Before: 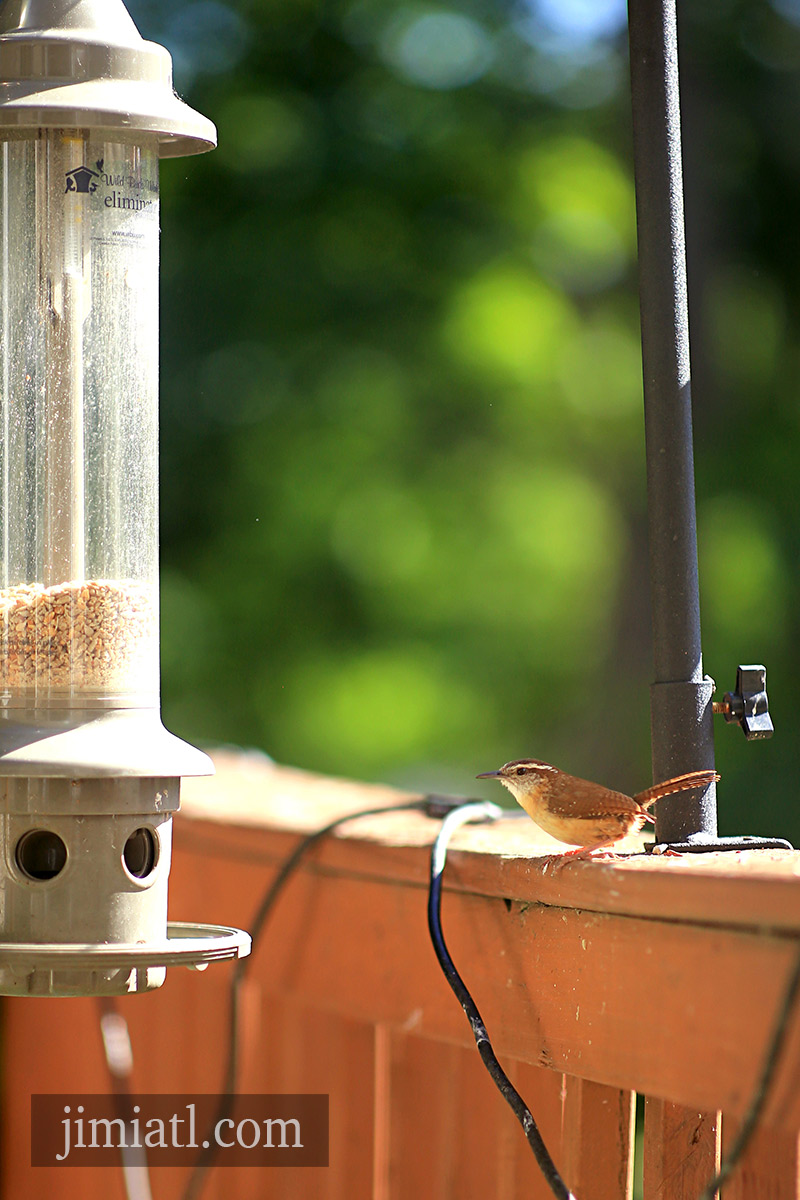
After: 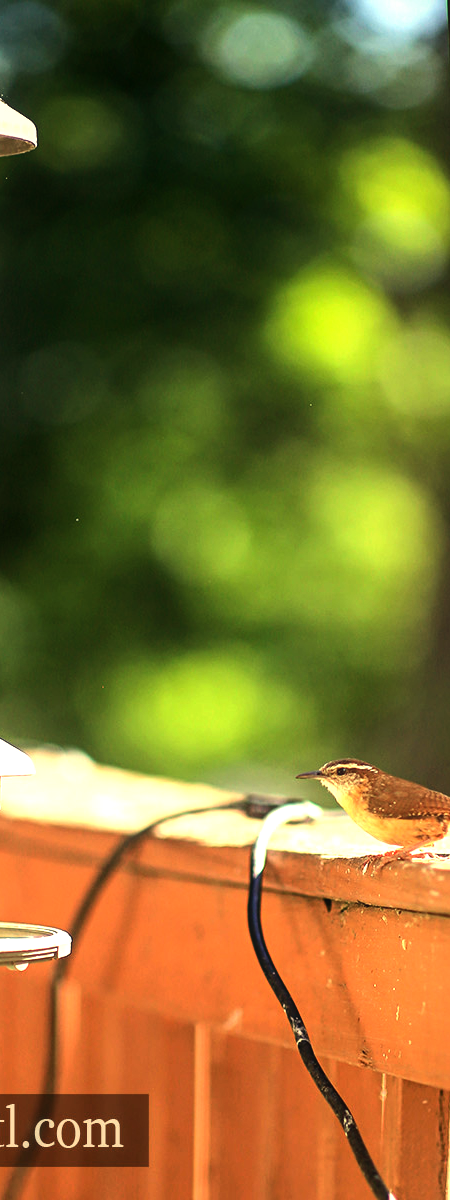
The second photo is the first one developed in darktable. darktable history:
tone equalizer: -8 EV -1.08 EV, -7 EV -1.01 EV, -6 EV -0.867 EV, -5 EV -0.578 EV, -3 EV 0.578 EV, -2 EV 0.867 EV, -1 EV 1.01 EV, +0 EV 1.08 EV, edges refinement/feathering 500, mask exposure compensation -1.57 EV, preserve details no
local contrast: detail 110%
white balance: red 1.08, blue 0.791
crop and rotate: left 22.516%, right 21.234%
